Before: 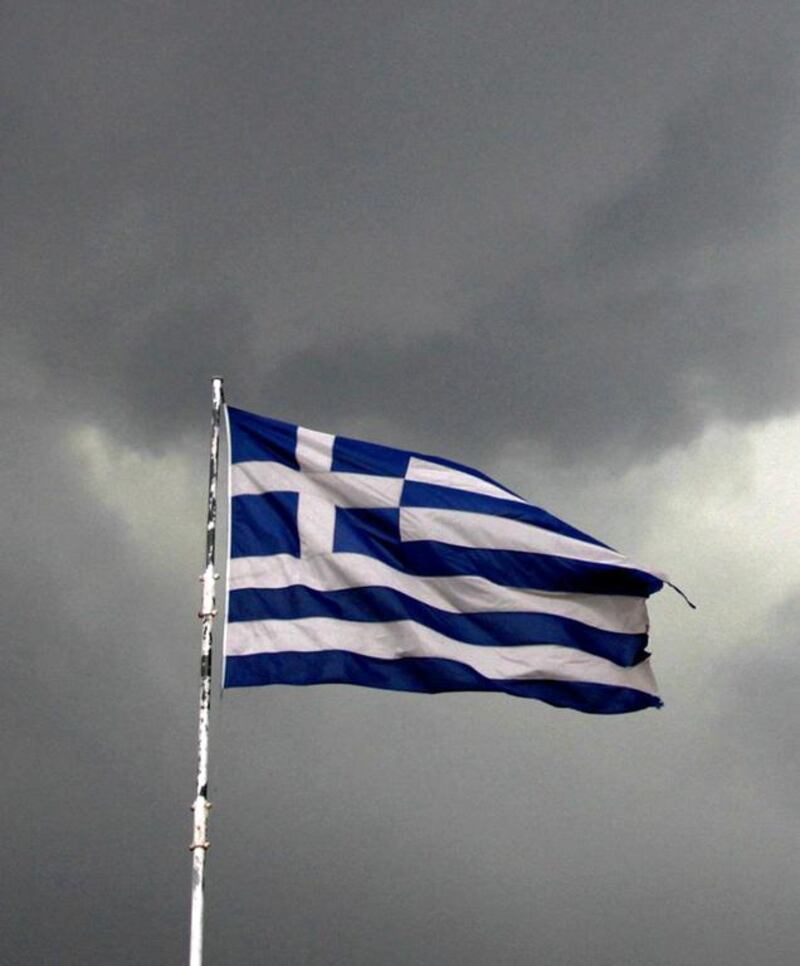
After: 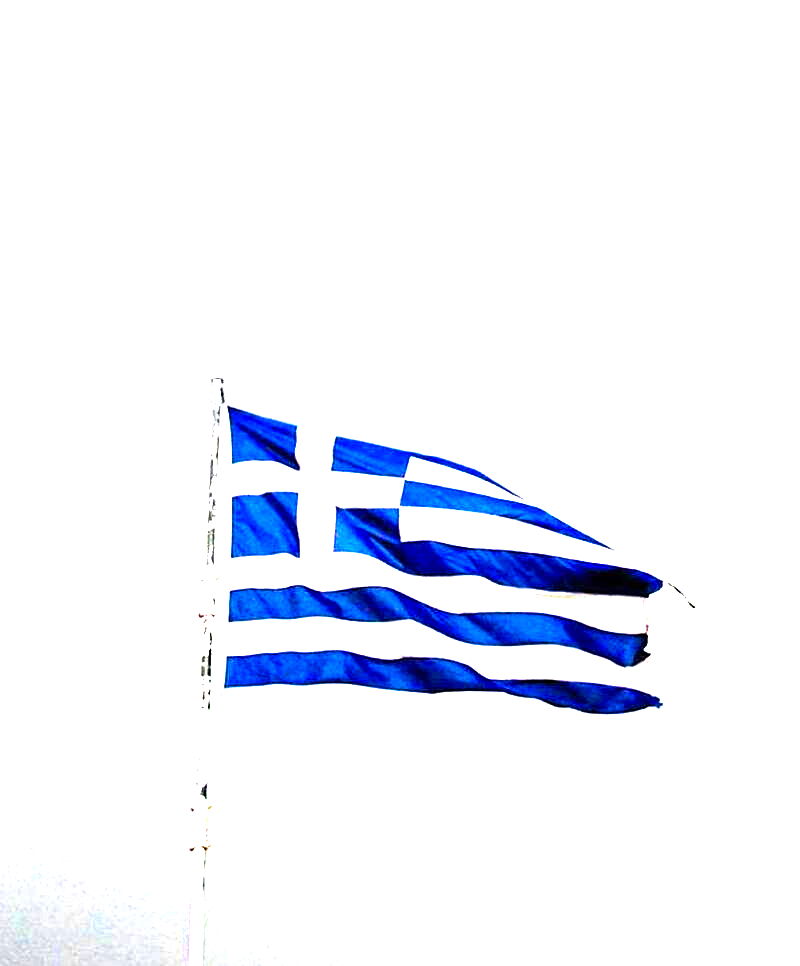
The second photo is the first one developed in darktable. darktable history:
tone equalizer: -8 EV -0.725 EV, -7 EV -0.7 EV, -6 EV -0.587 EV, -5 EV -0.384 EV, -3 EV 0.386 EV, -2 EV 0.6 EV, -1 EV 0.698 EV, +0 EV 0.777 EV
color balance rgb: shadows lift › chroma 2.012%, shadows lift › hue 217.25°, linear chroma grading › global chroma 9.852%, perceptual saturation grading › global saturation 0.874%, perceptual brilliance grading › highlights 15.348%, perceptual brilliance grading › mid-tones 5.969%, perceptual brilliance grading › shadows -15.226%, global vibrance 20%
contrast brightness saturation: saturation 0.175
sharpen: on, module defaults
exposure: exposure 2.236 EV, compensate highlight preservation false
